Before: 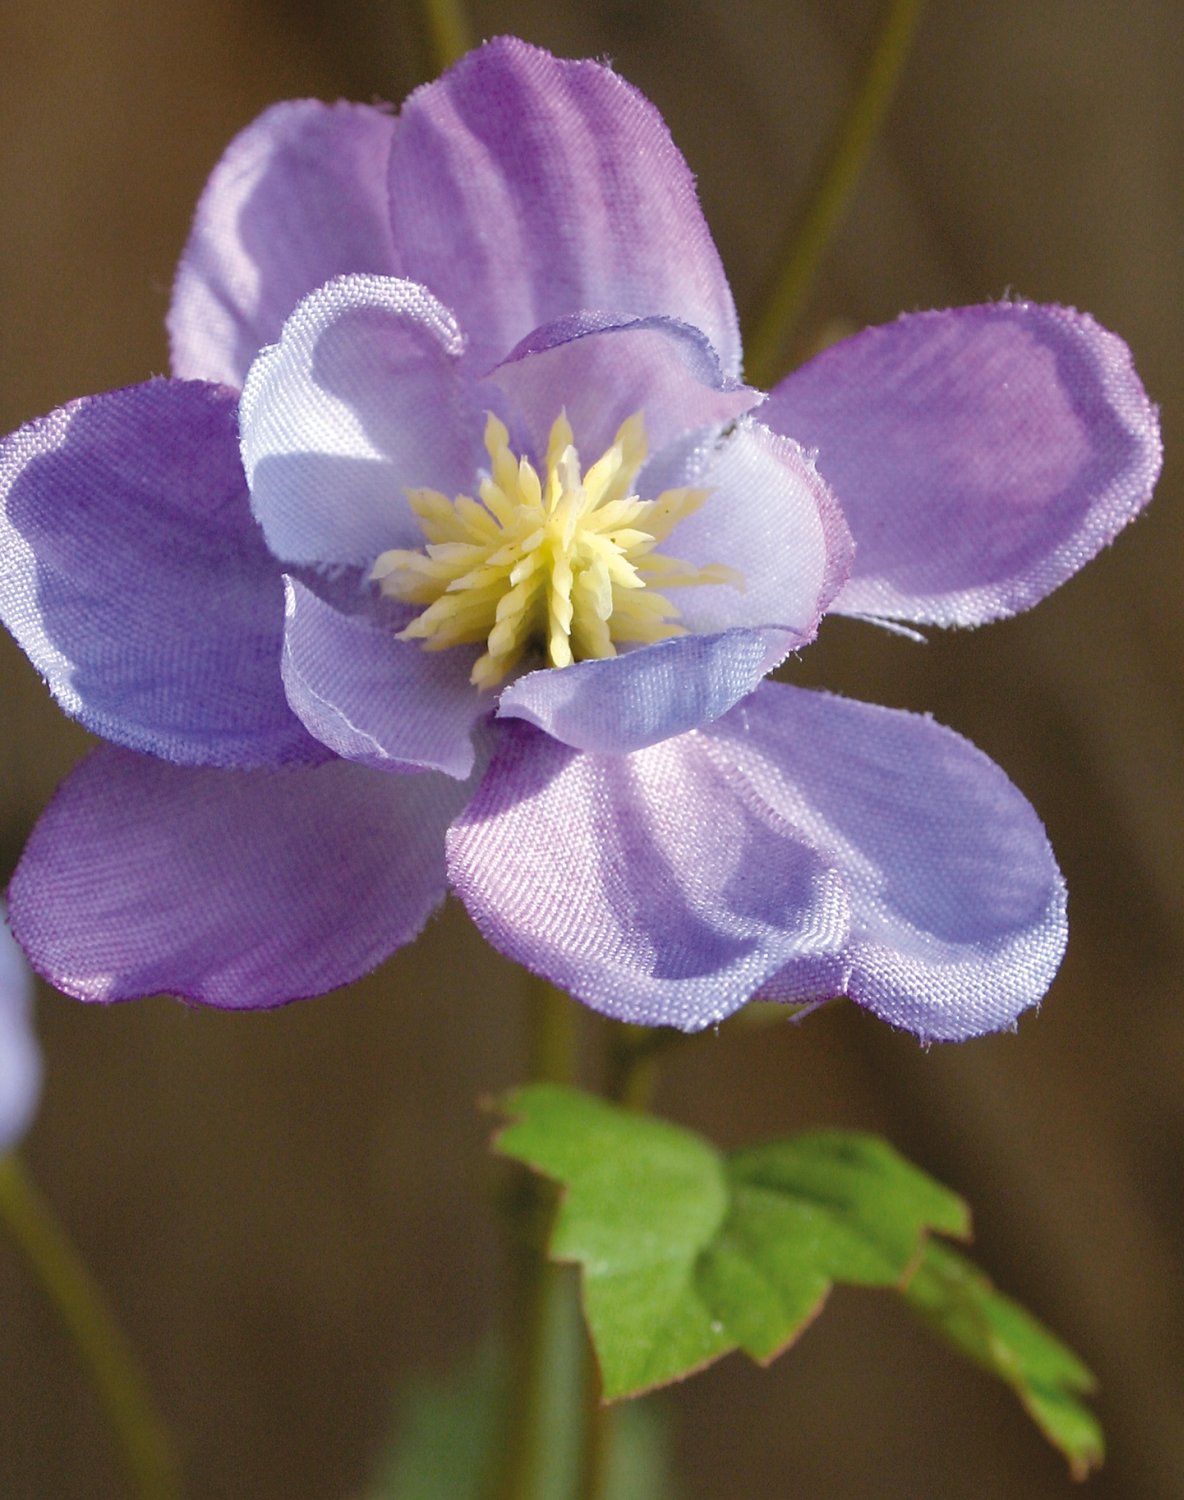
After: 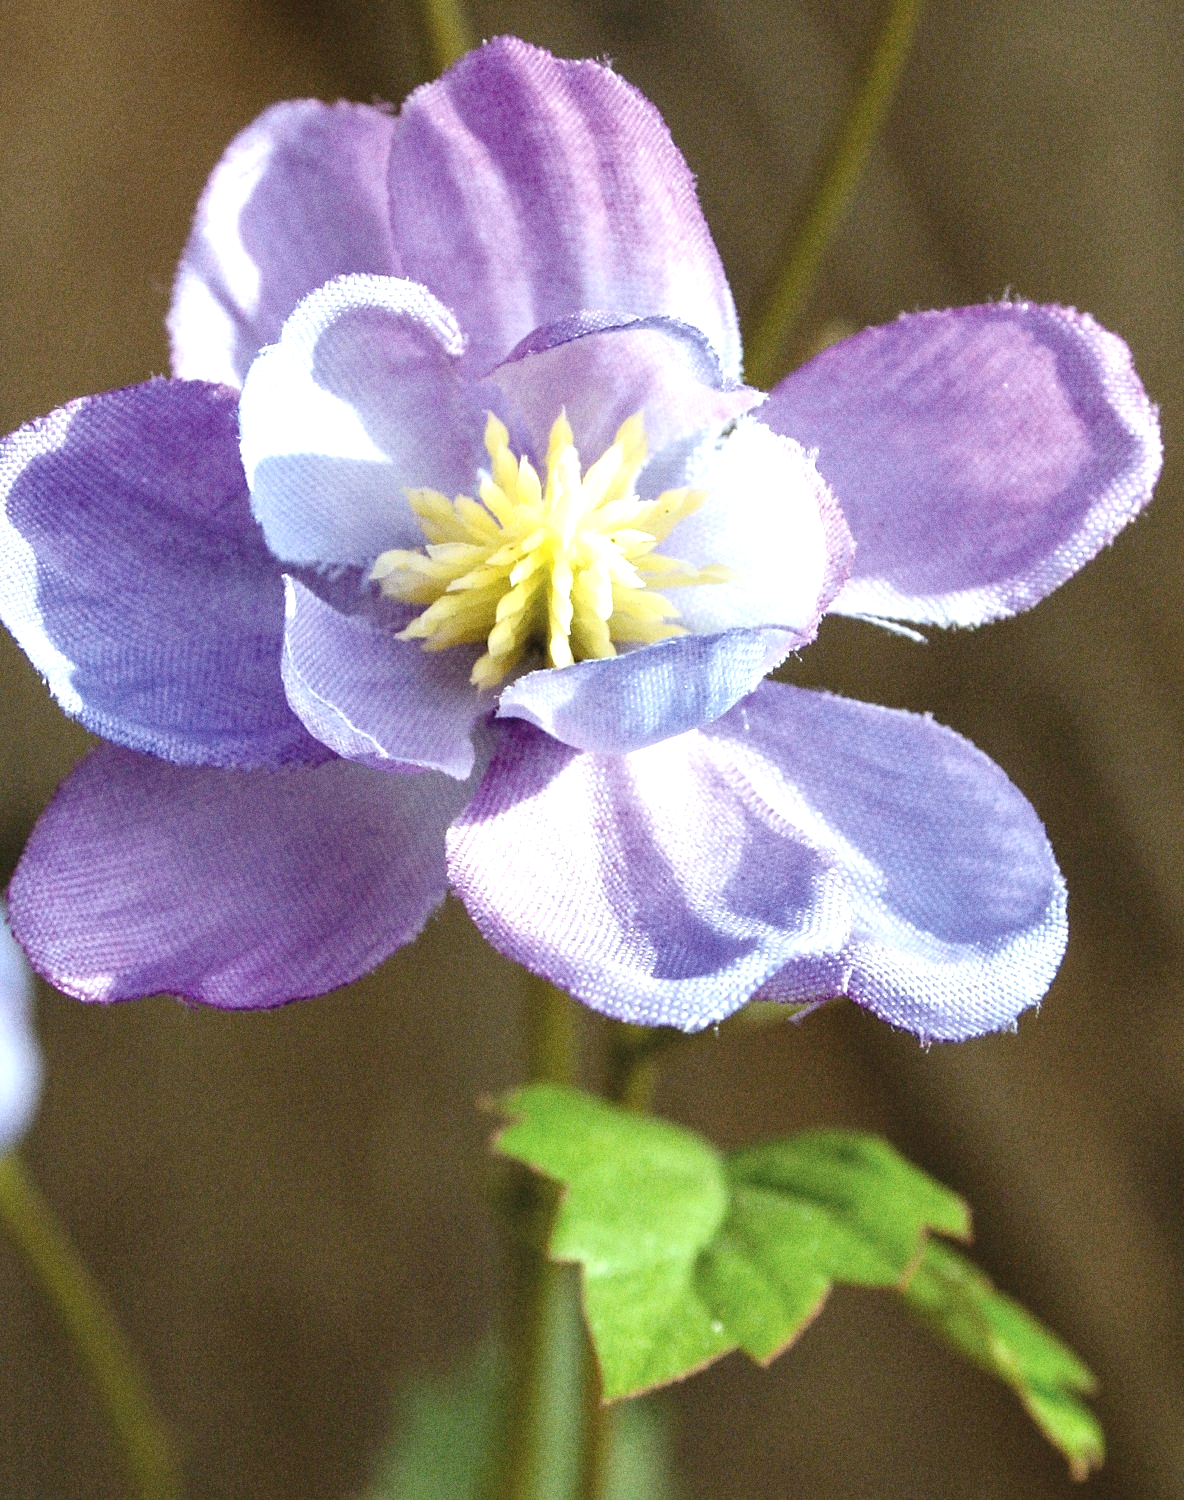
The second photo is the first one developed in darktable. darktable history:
local contrast: detail 135%, midtone range 0.75
color correction: highlights a* -8, highlights b* 3.1
color zones: curves: ch1 [(0, 0.469) (0.01, 0.469) (0.12, 0.446) (0.248, 0.469) (0.5, 0.5) (0.748, 0.5) (0.99, 0.469) (1, 0.469)]
grain: coarseness 9.61 ISO, strength 35.62%
exposure: black level correction 0, exposure 0.7 EV, compensate exposure bias true, compensate highlight preservation false
